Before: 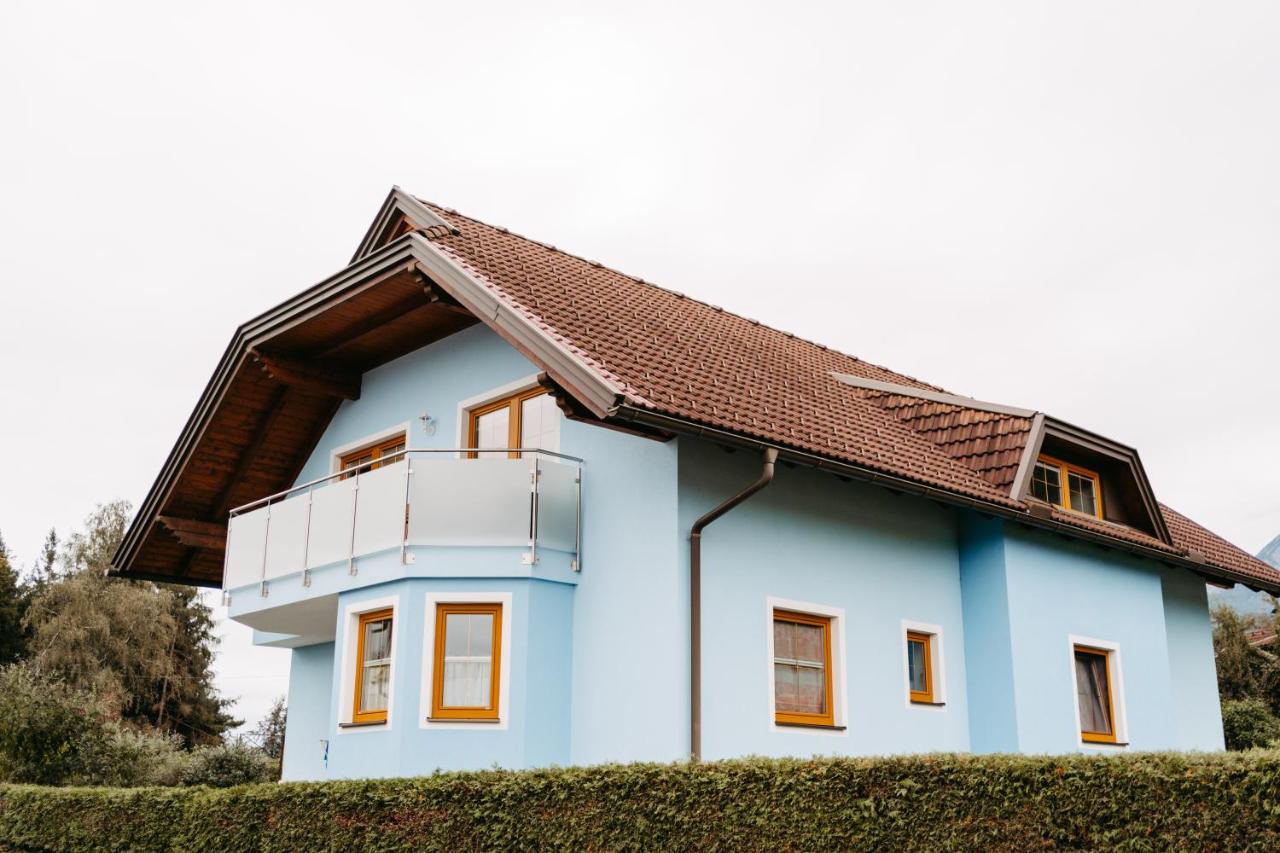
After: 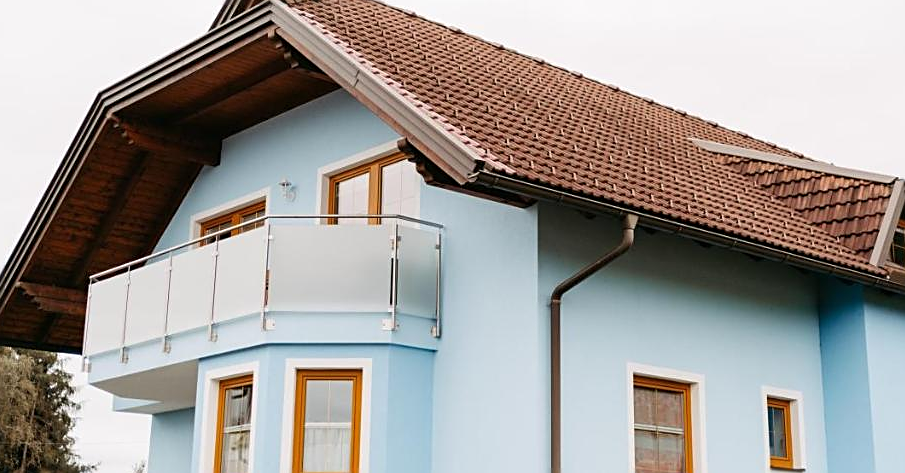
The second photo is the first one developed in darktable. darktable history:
crop: left 10.988%, top 27.463%, right 18.243%, bottom 17.083%
sharpen: amount 0.495
